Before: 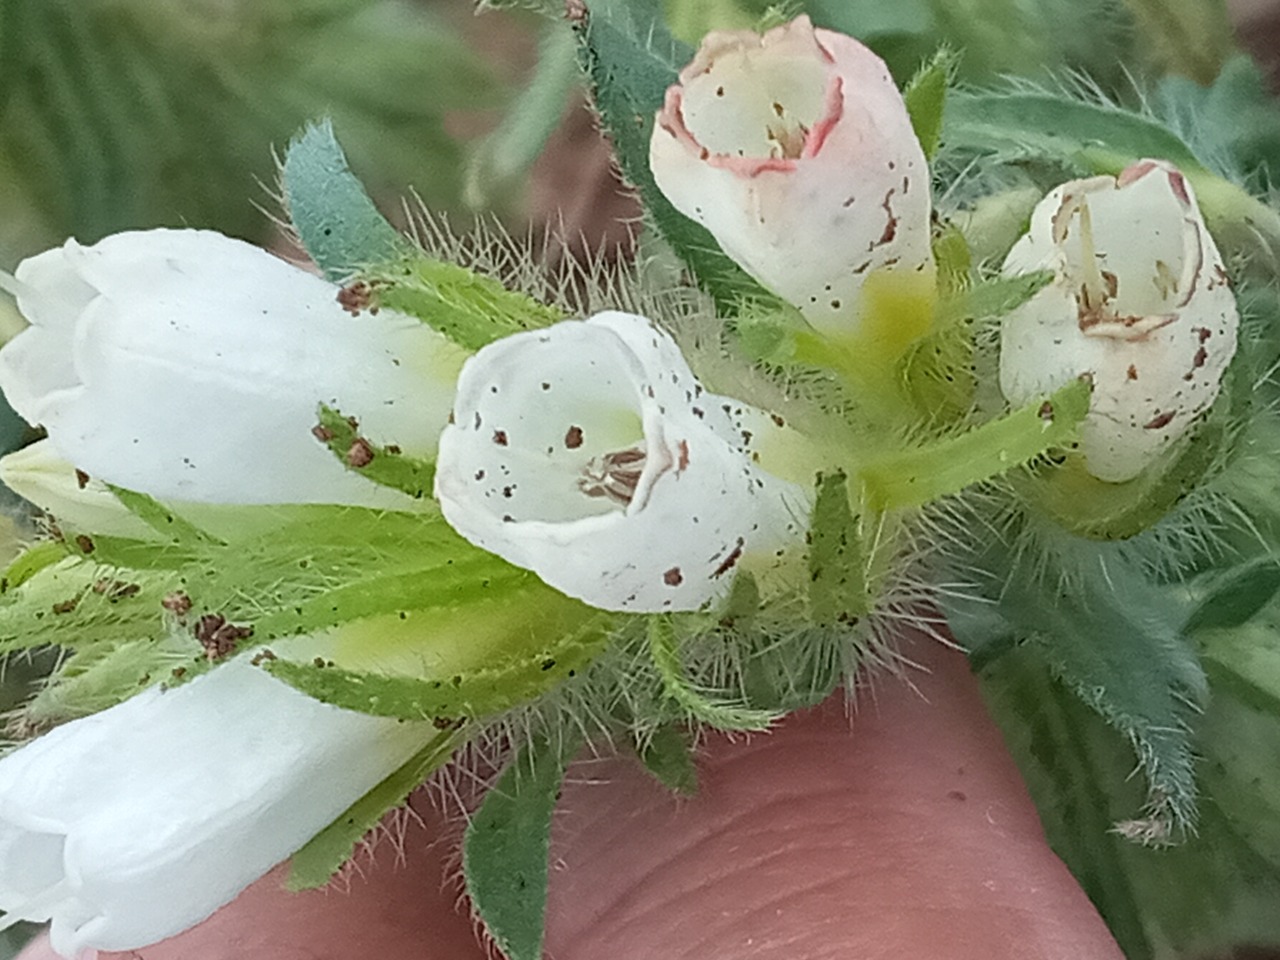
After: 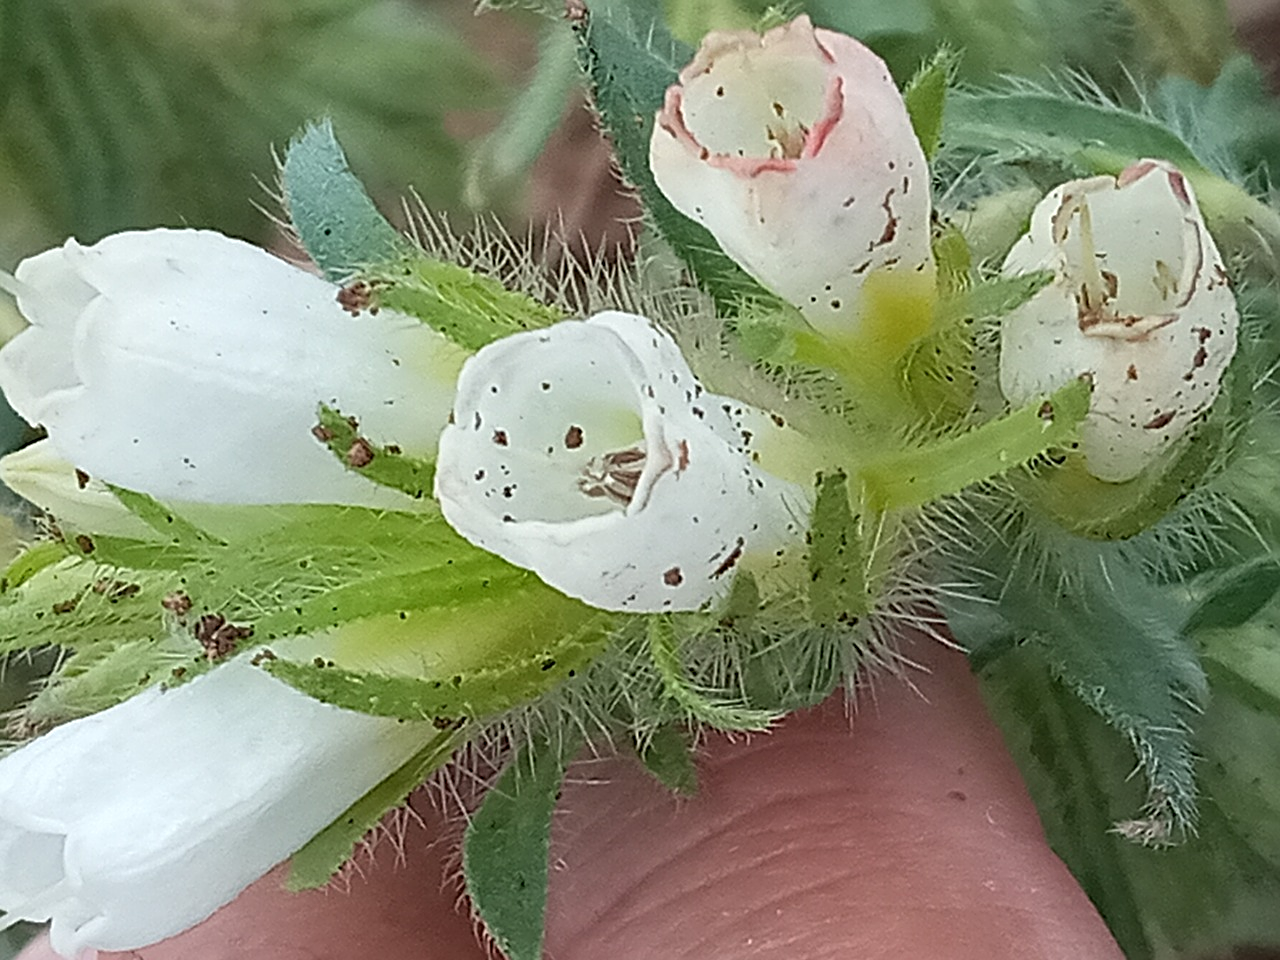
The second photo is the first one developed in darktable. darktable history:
sharpen: radius 2.73
